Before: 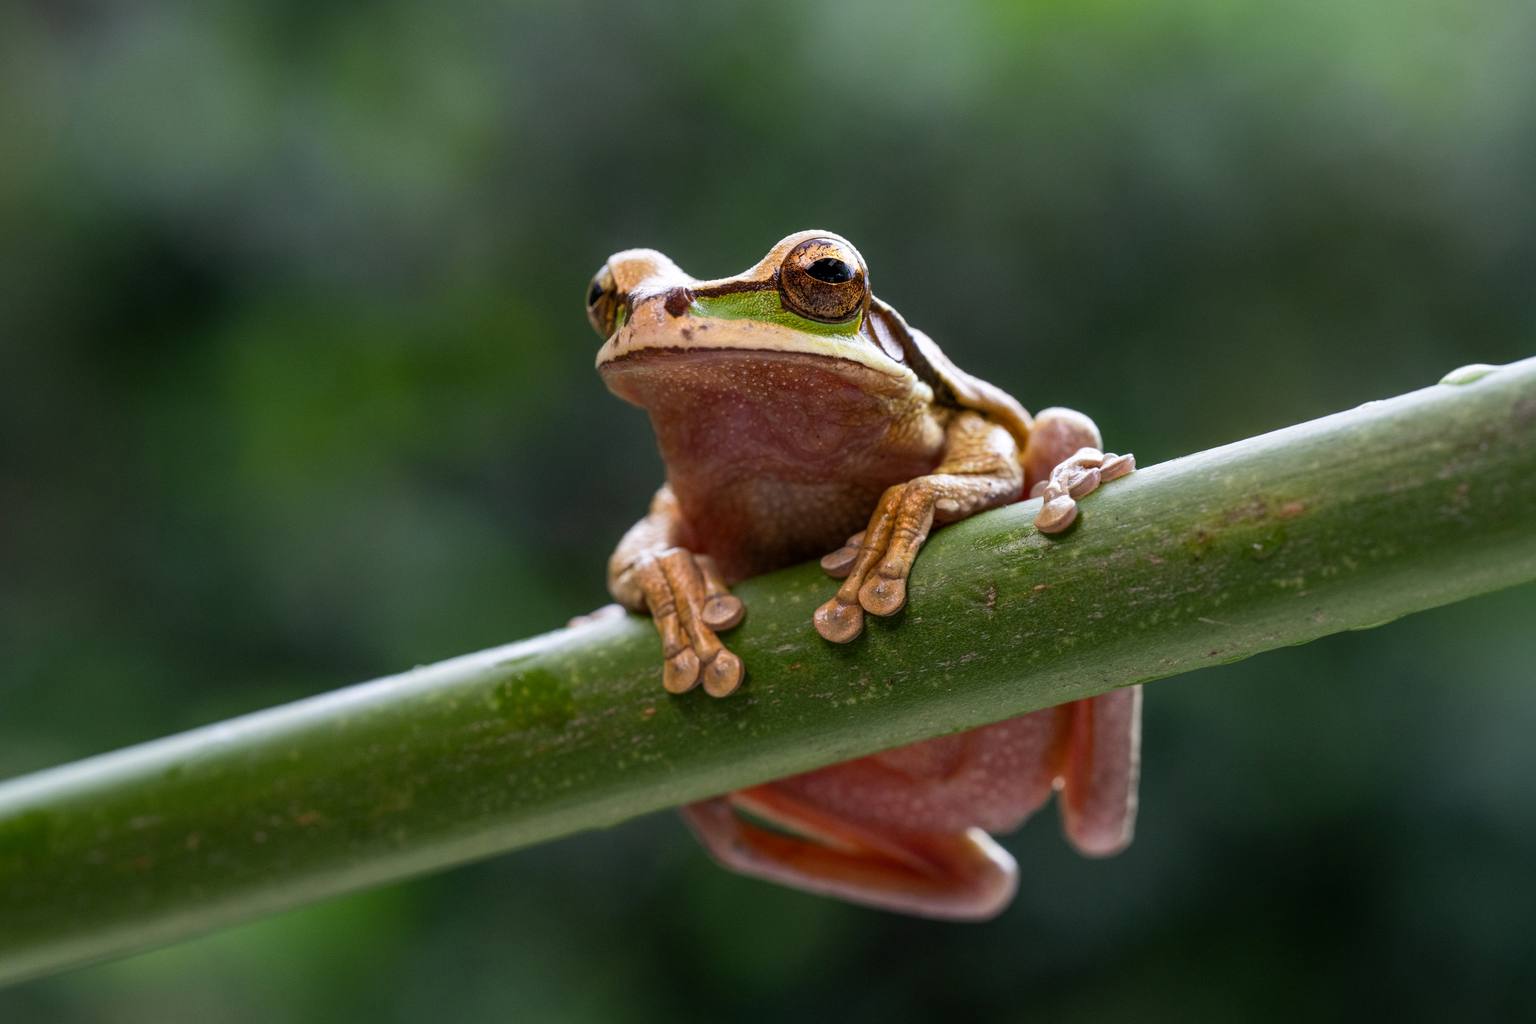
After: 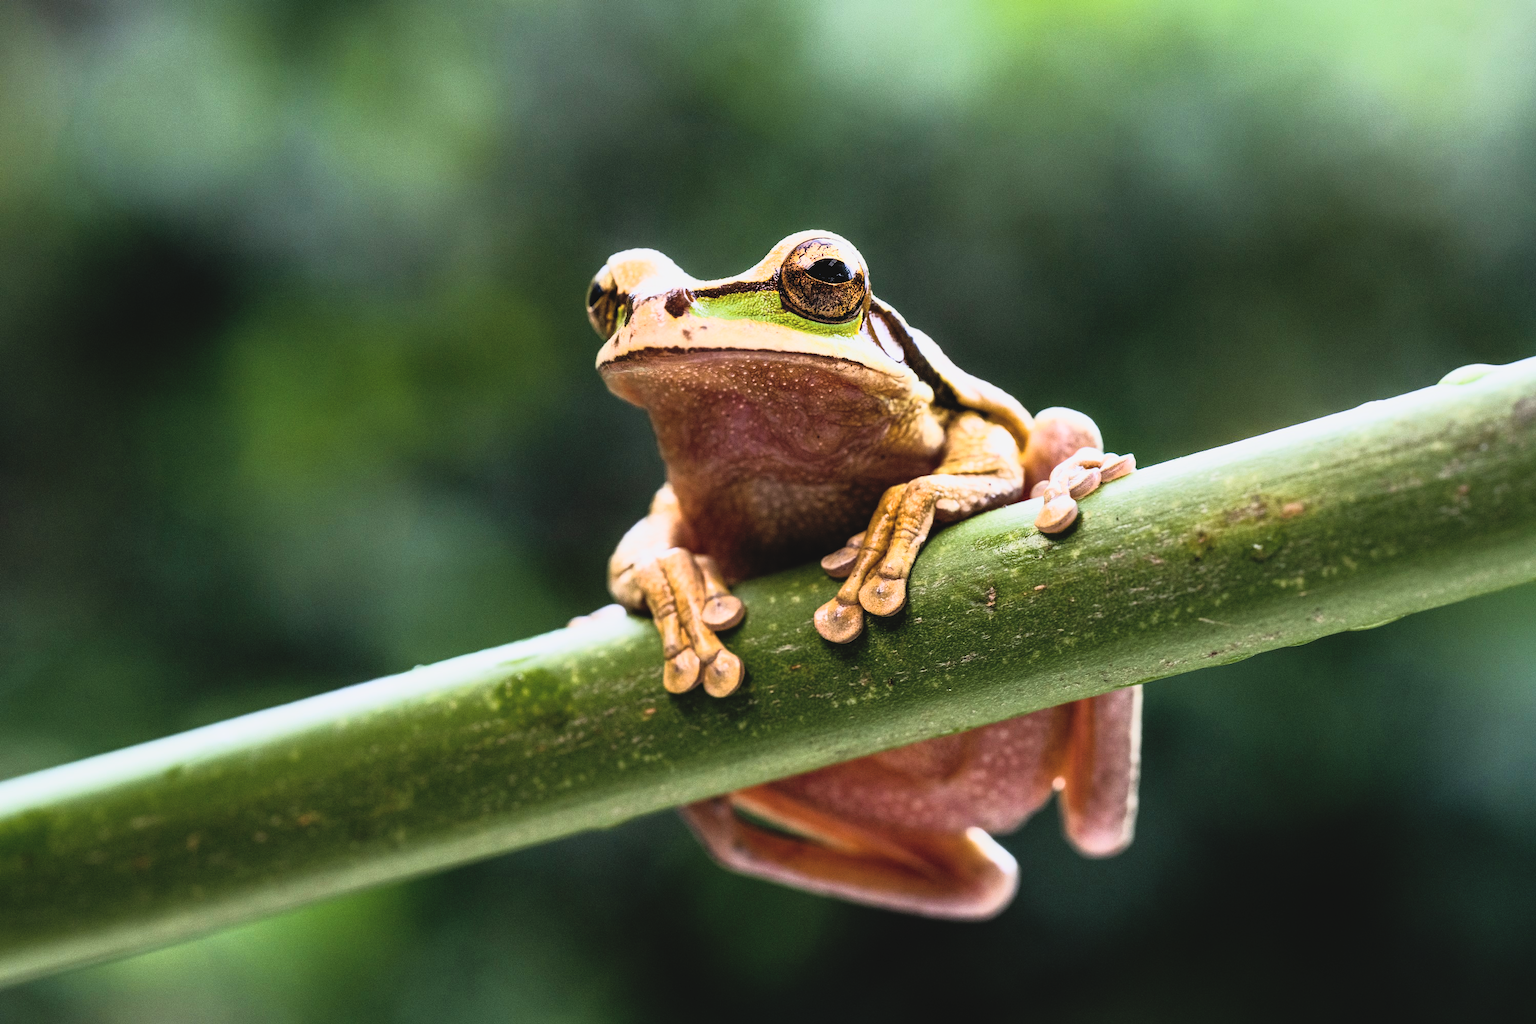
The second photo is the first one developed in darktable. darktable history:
sigmoid: contrast 1.7
tone curve: curves: ch0 [(0, 0.052) (0.207, 0.35) (0.392, 0.592) (0.54, 0.803) (0.725, 0.922) (0.99, 0.974)], color space Lab, independent channels, preserve colors none
